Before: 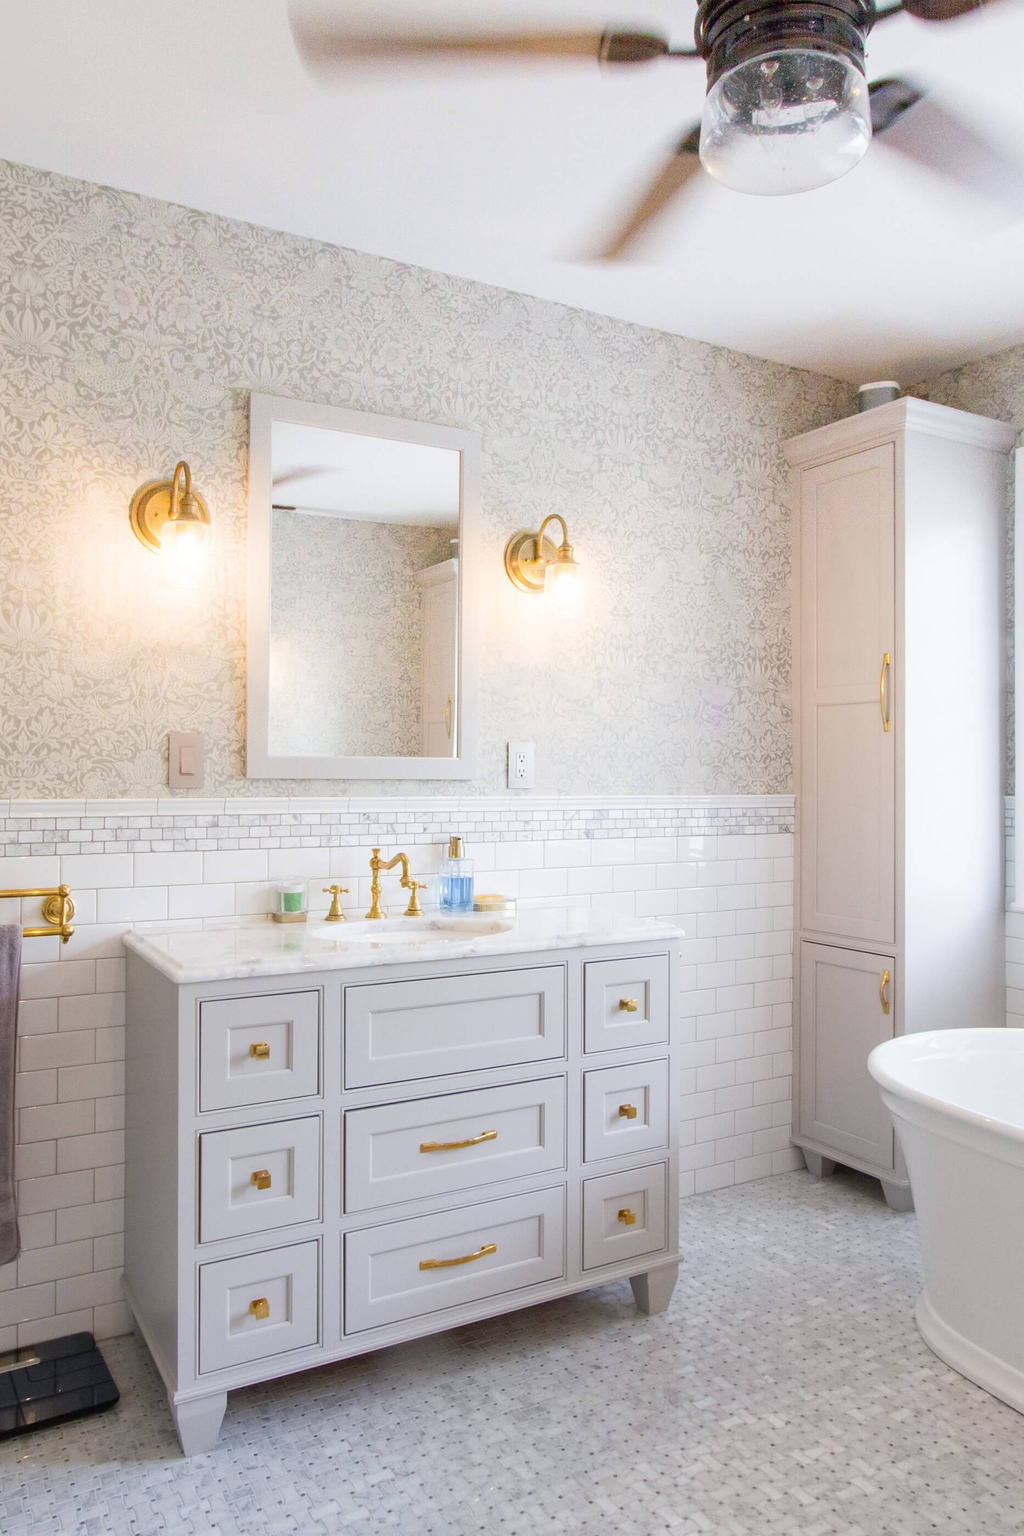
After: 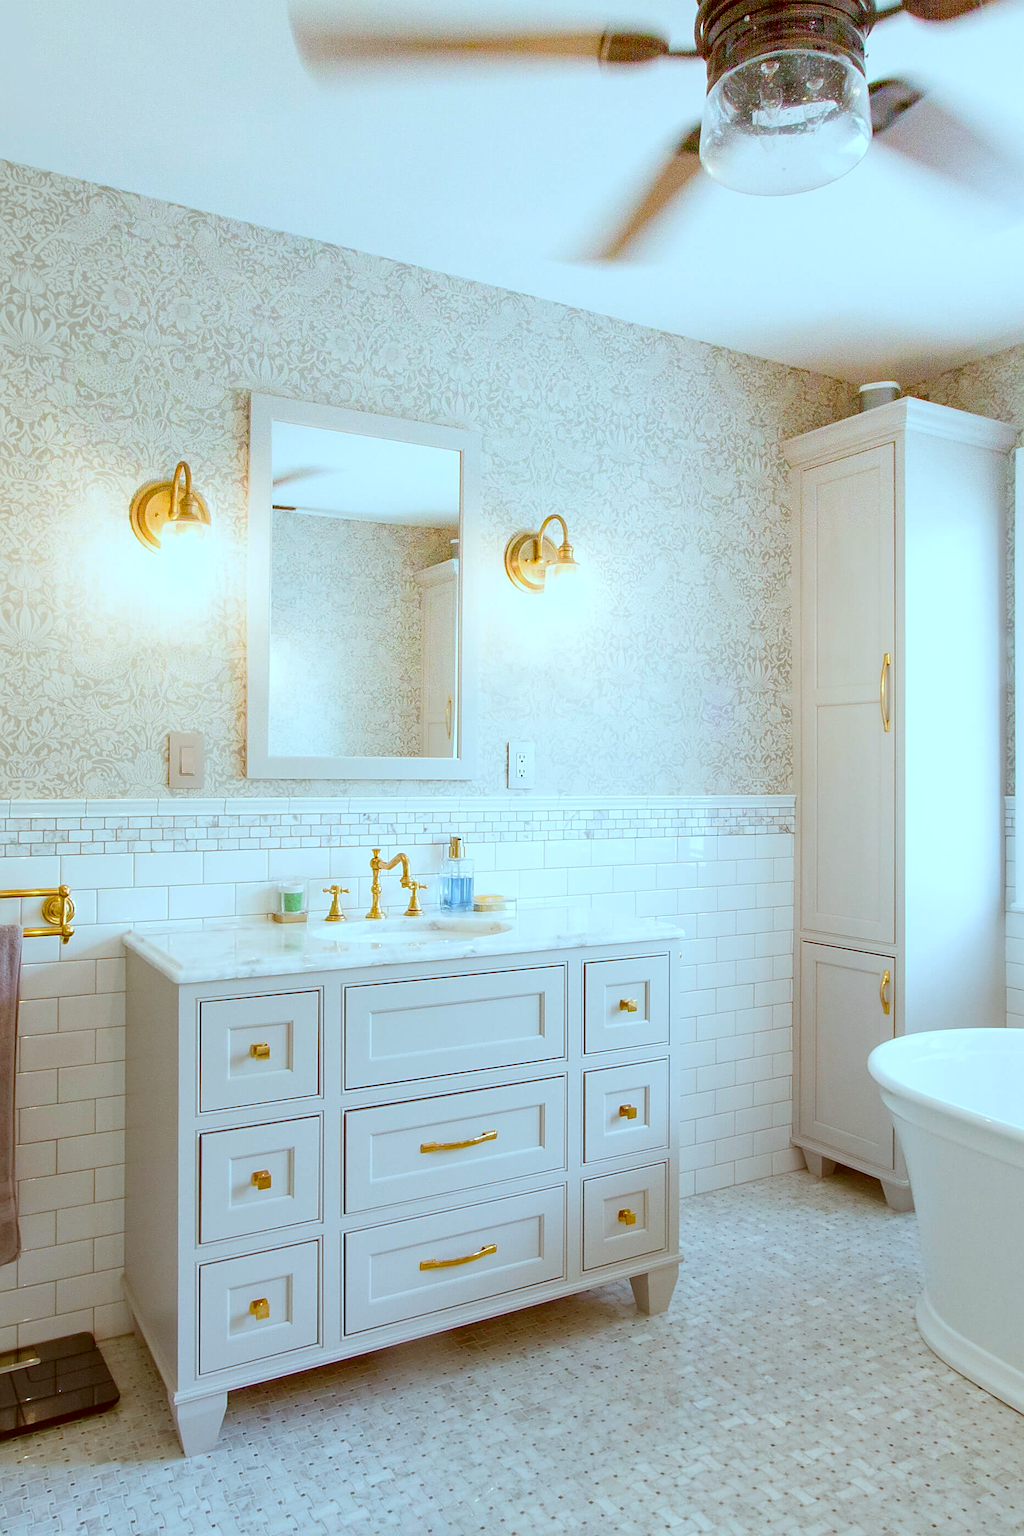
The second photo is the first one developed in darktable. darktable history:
sharpen: on, module defaults
color correction: highlights a* -14.62, highlights b* -16.22, shadows a* 10.12, shadows b* 29.4
color balance rgb: perceptual saturation grading › global saturation 35%, perceptual saturation grading › highlights -30%, perceptual saturation grading › shadows 35%, perceptual brilliance grading › global brilliance 3%, perceptual brilliance grading › highlights -3%, perceptual brilliance grading › shadows 3%
